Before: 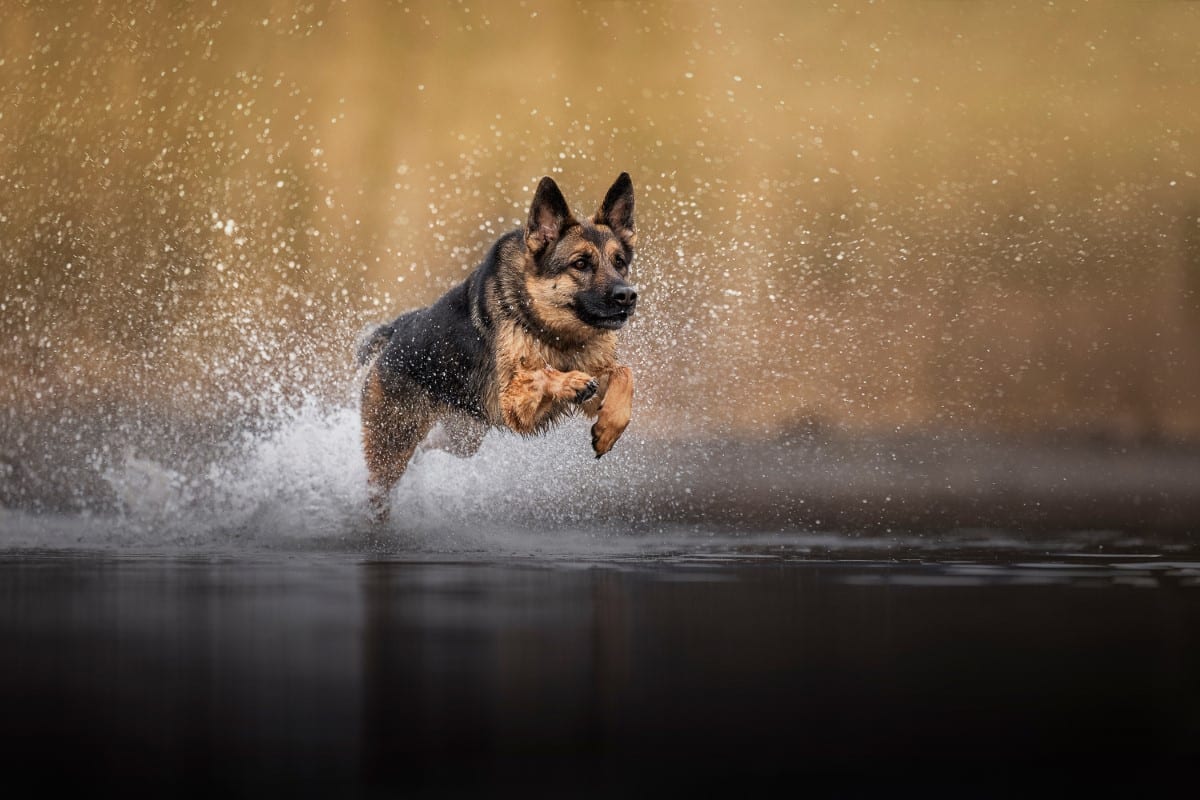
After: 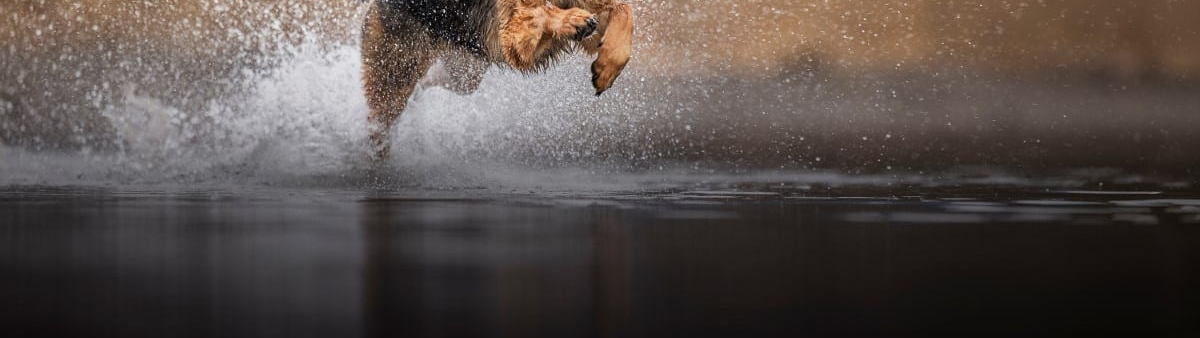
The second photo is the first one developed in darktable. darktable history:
tone equalizer: edges refinement/feathering 500, mask exposure compensation -1.57 EV, preserve details no
crop: top 45.446%, bottom 12.237%
